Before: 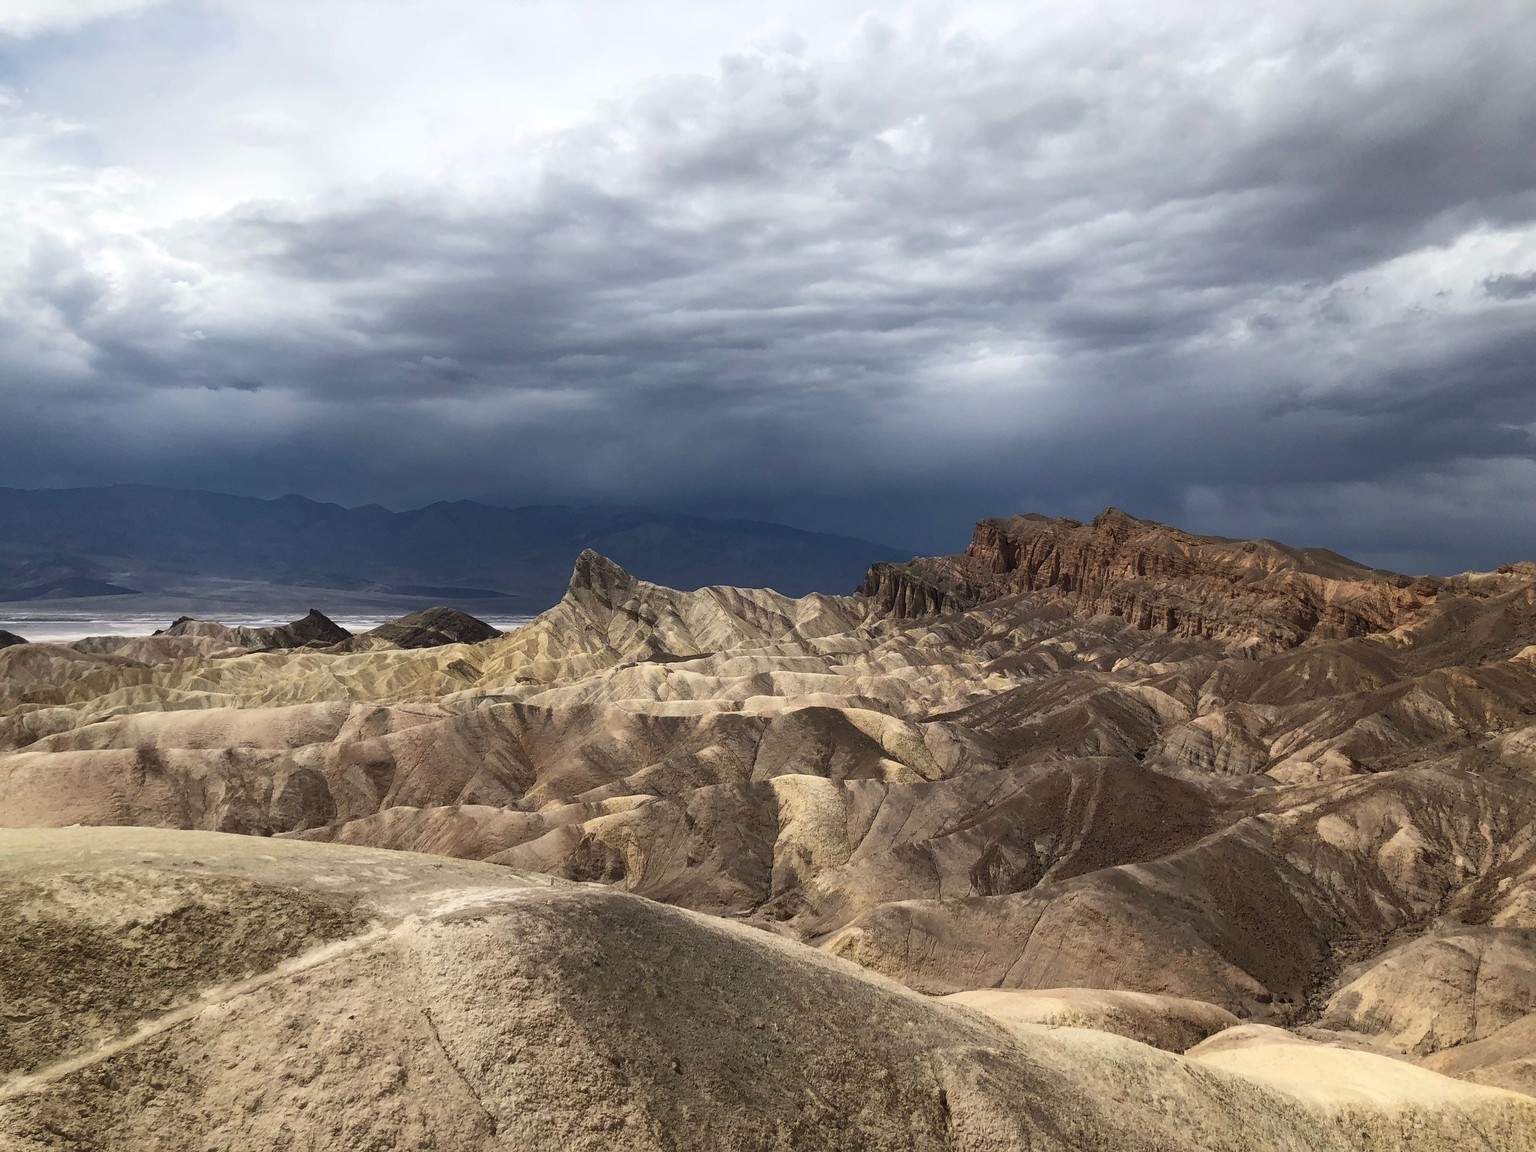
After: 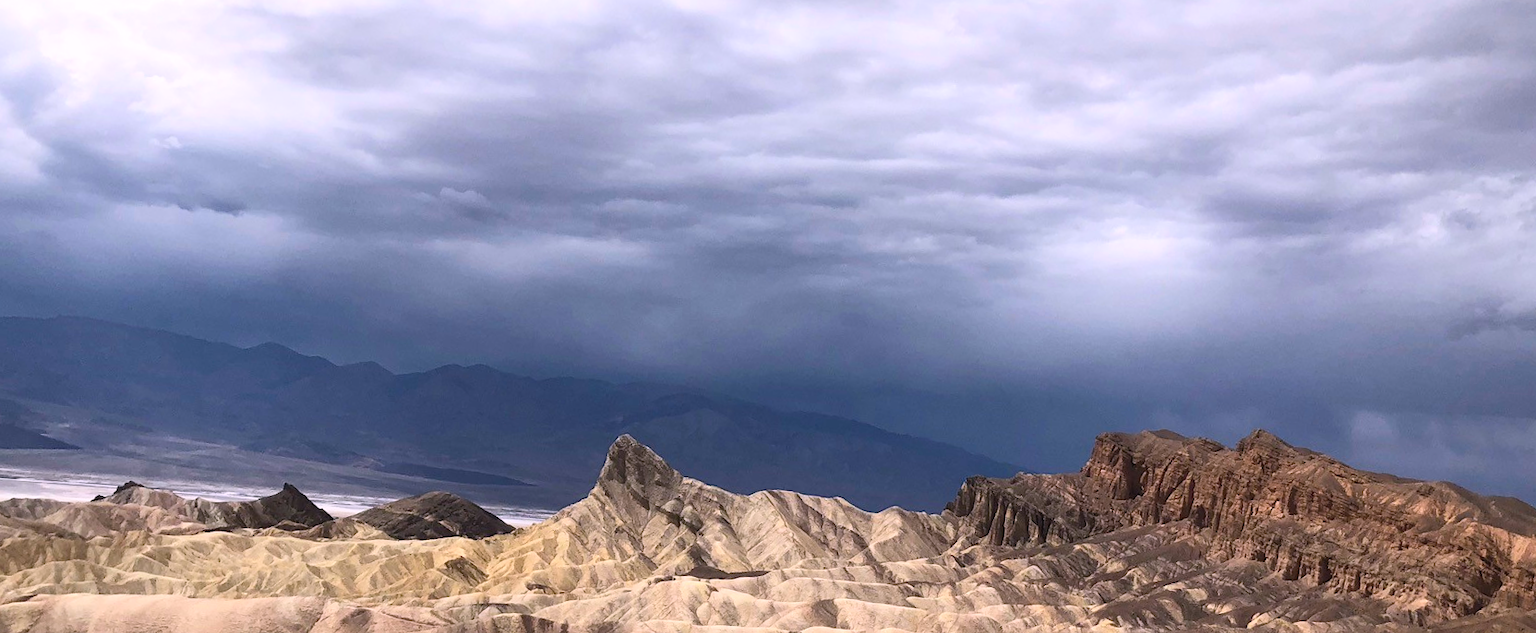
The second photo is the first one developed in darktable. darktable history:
crop: left 7.036%, top 18.398%, right 14.379%, bottom 40.043%
contrast brightness saturation: contrast 0.2, brightness 0.16, saturation 0.22
rotate and perspective: rotation 4.1°, automatic cropping off
white balance: red 1.05, blue 1.072
